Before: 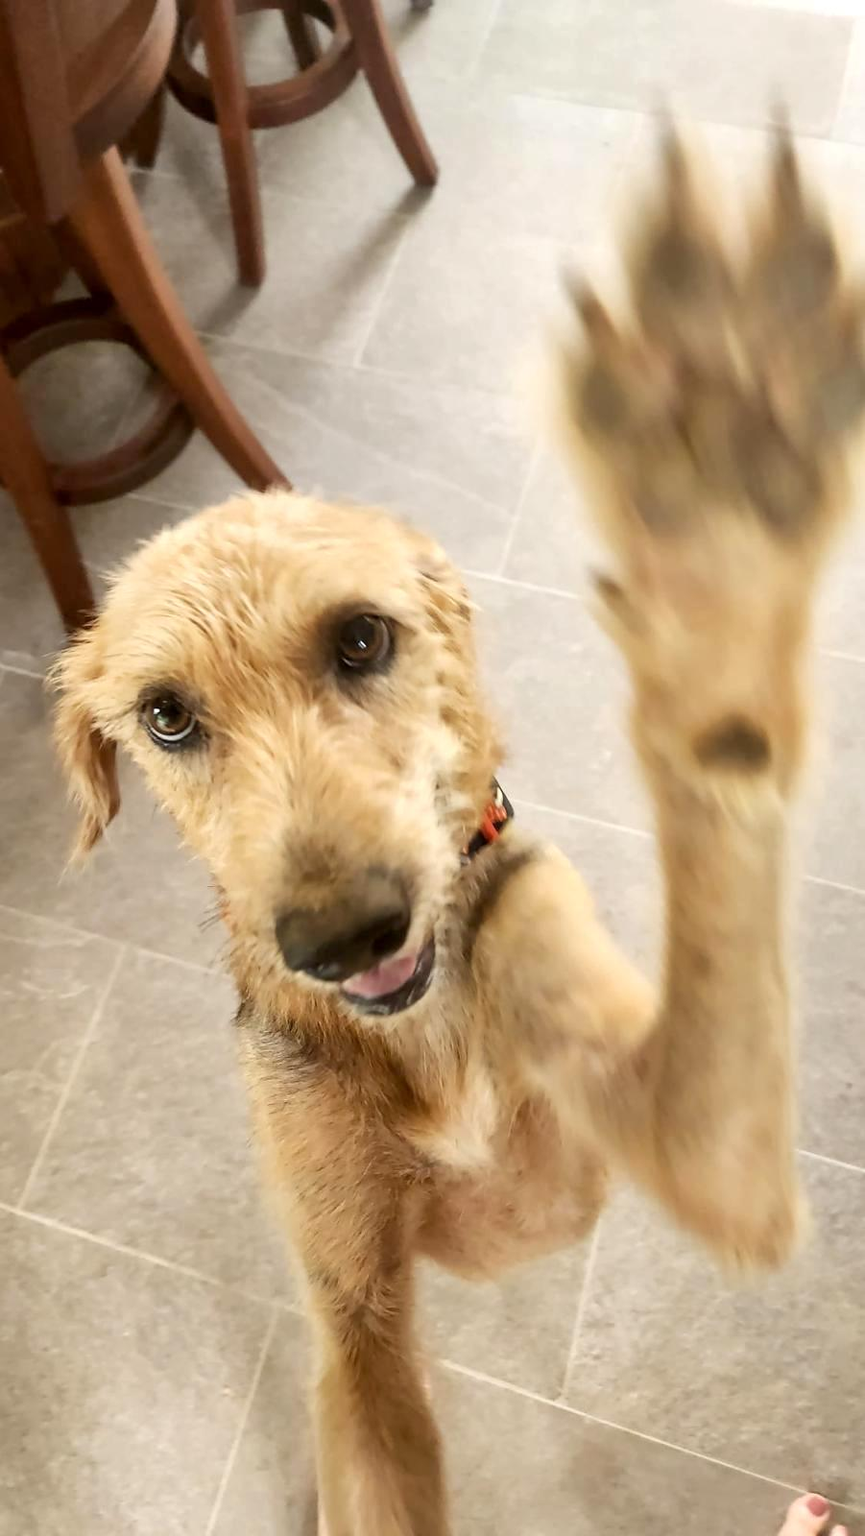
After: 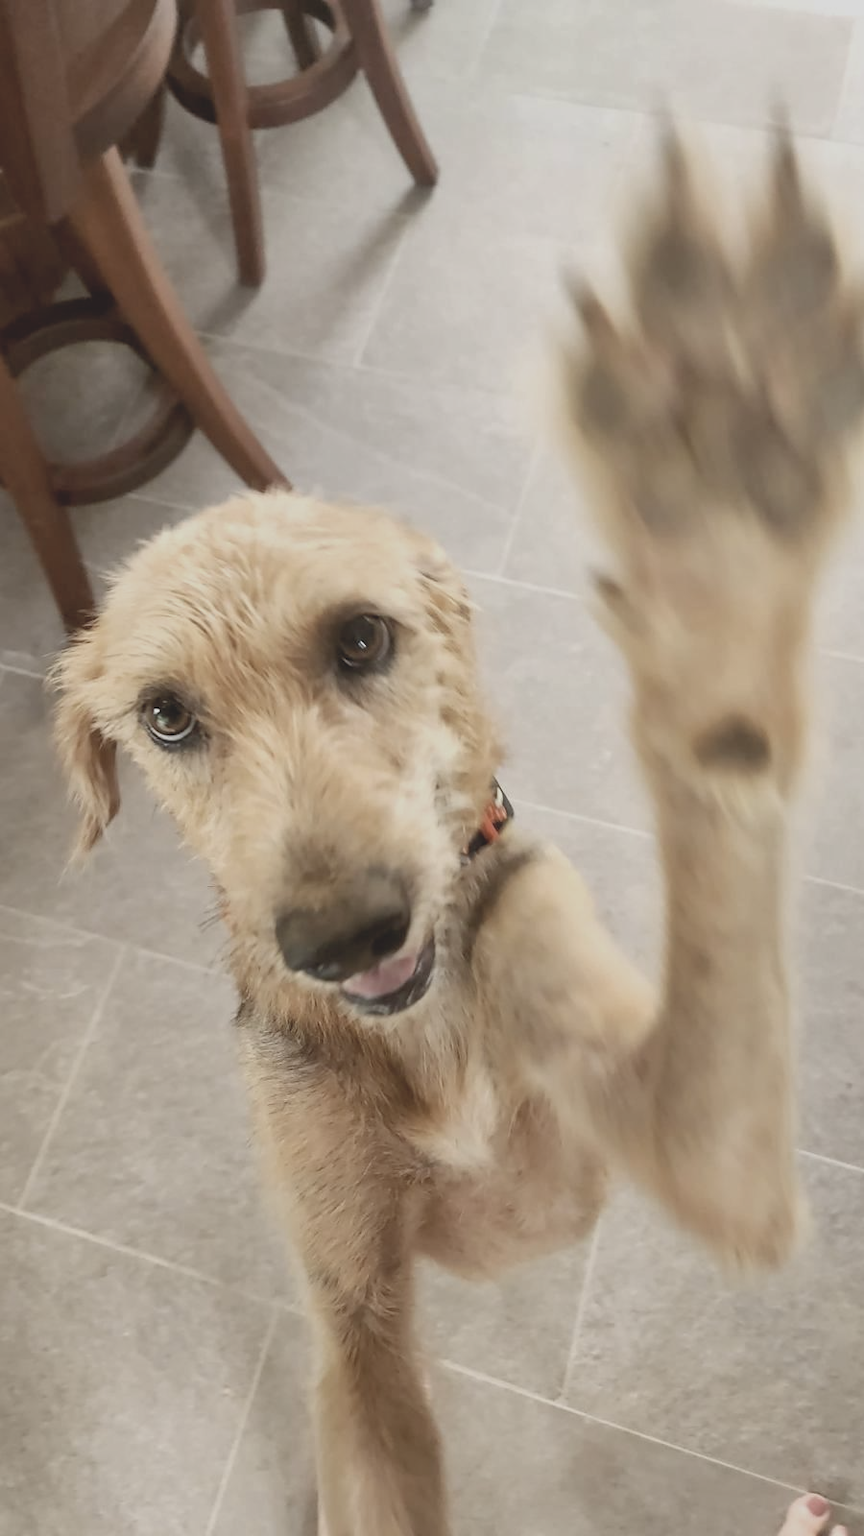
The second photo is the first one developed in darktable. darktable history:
exposure: exposure -0.058 EV, compensate highlight preservation false
contrast brightness saturation: contrast -0.245, saturation -0.449
